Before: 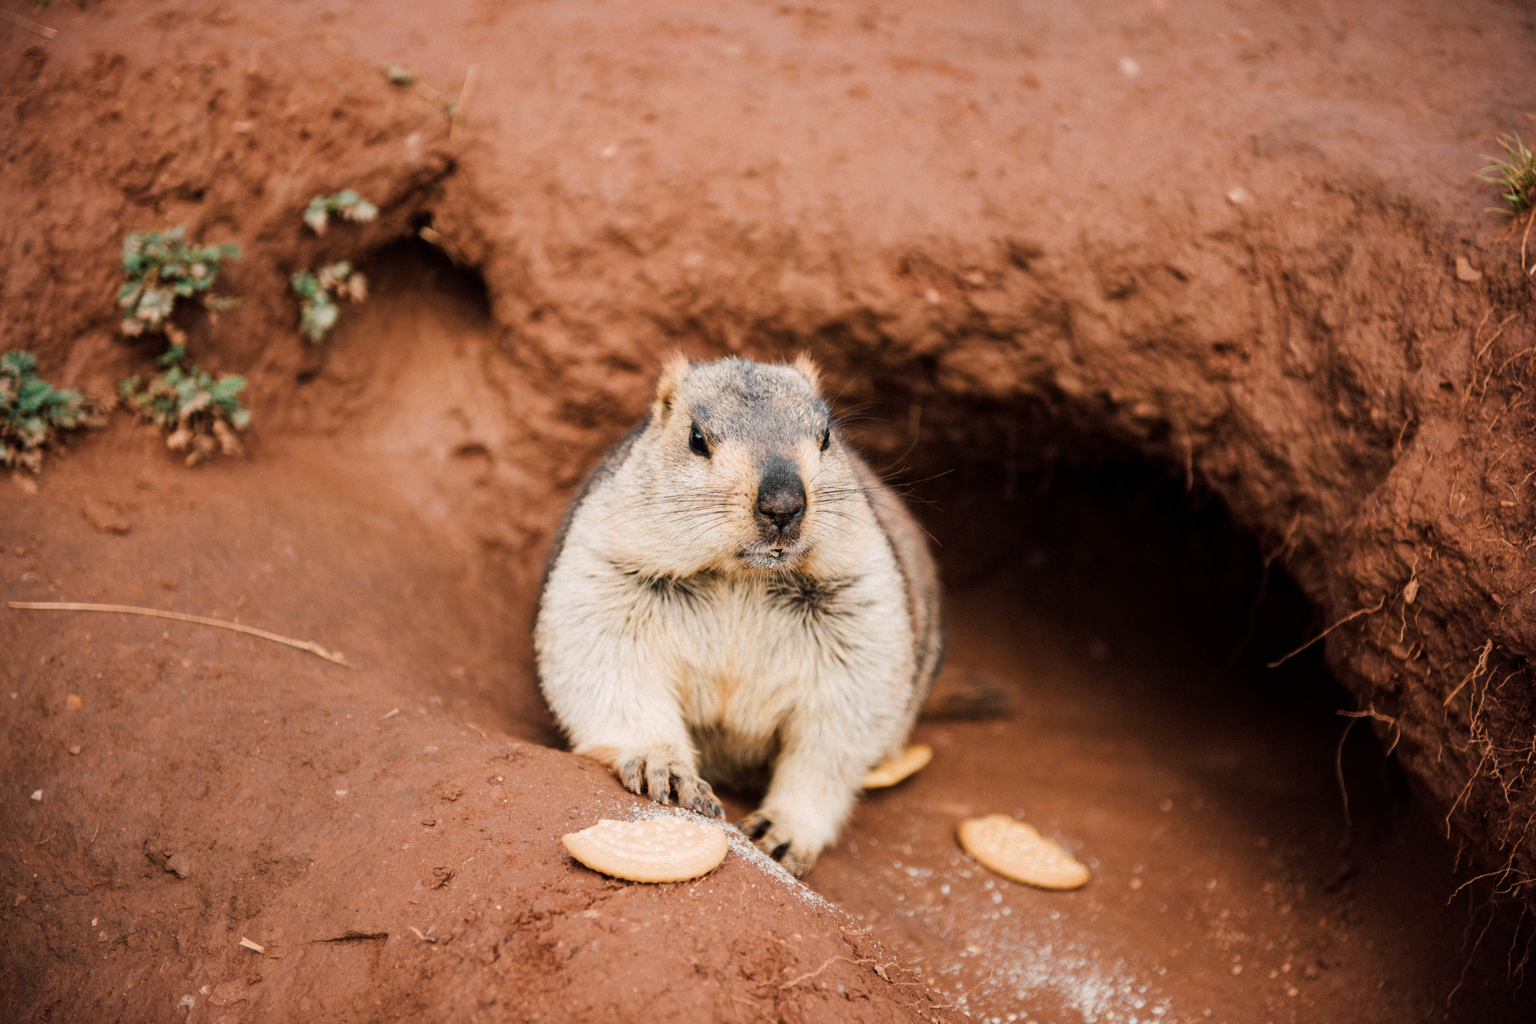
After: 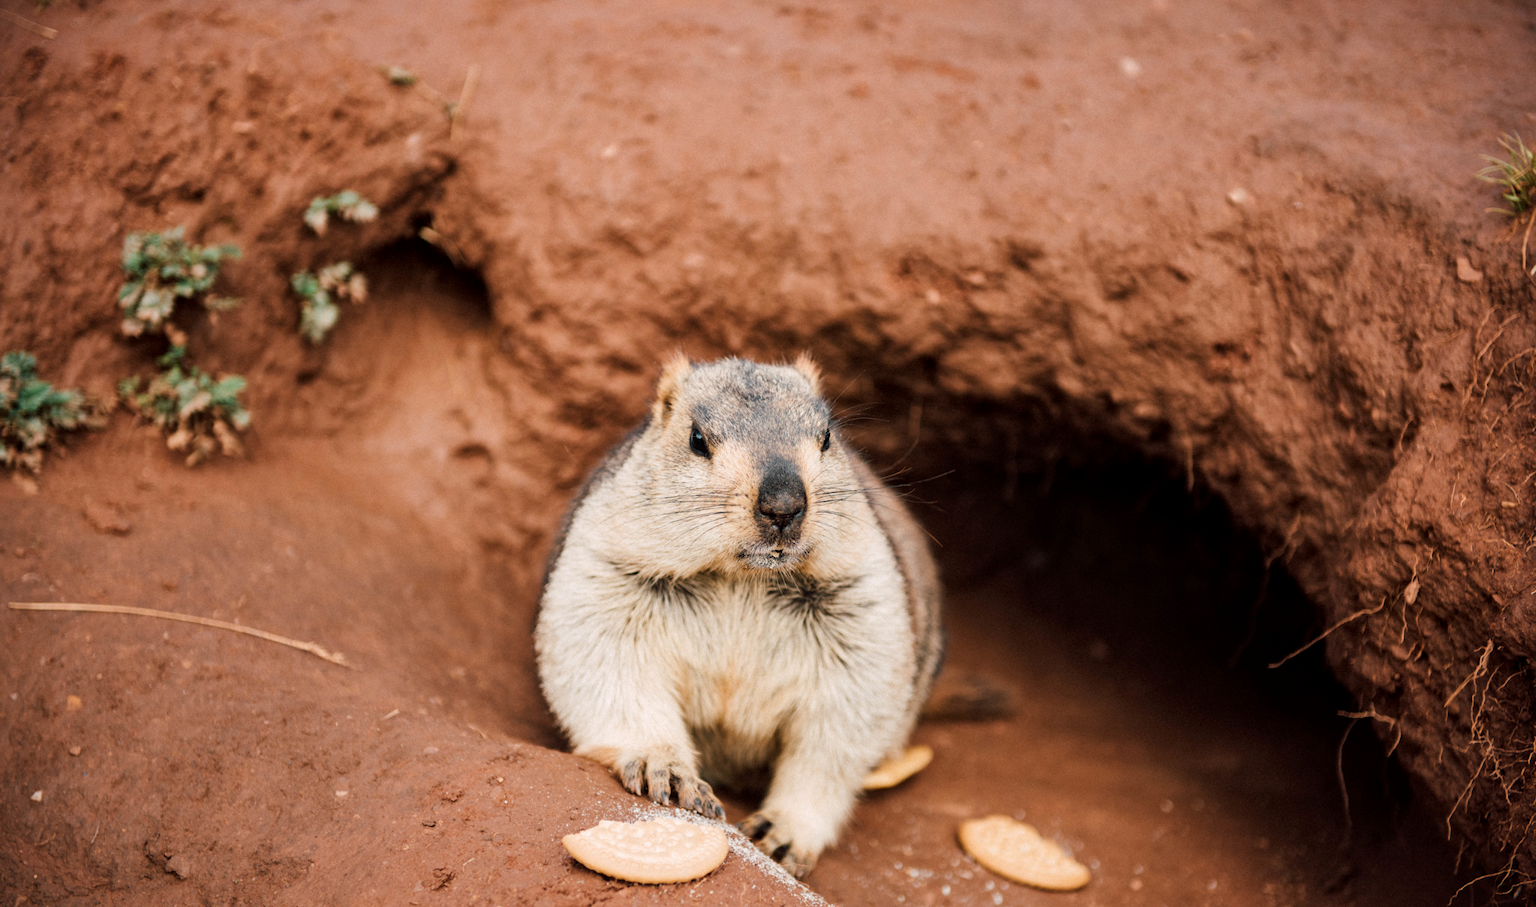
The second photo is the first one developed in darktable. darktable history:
local contrast: mode bilateral grid, contrast 19, coarseness 49, detail 119%, midtone range 0.2
crop and rotate: top 0%, bottom 11.47%
